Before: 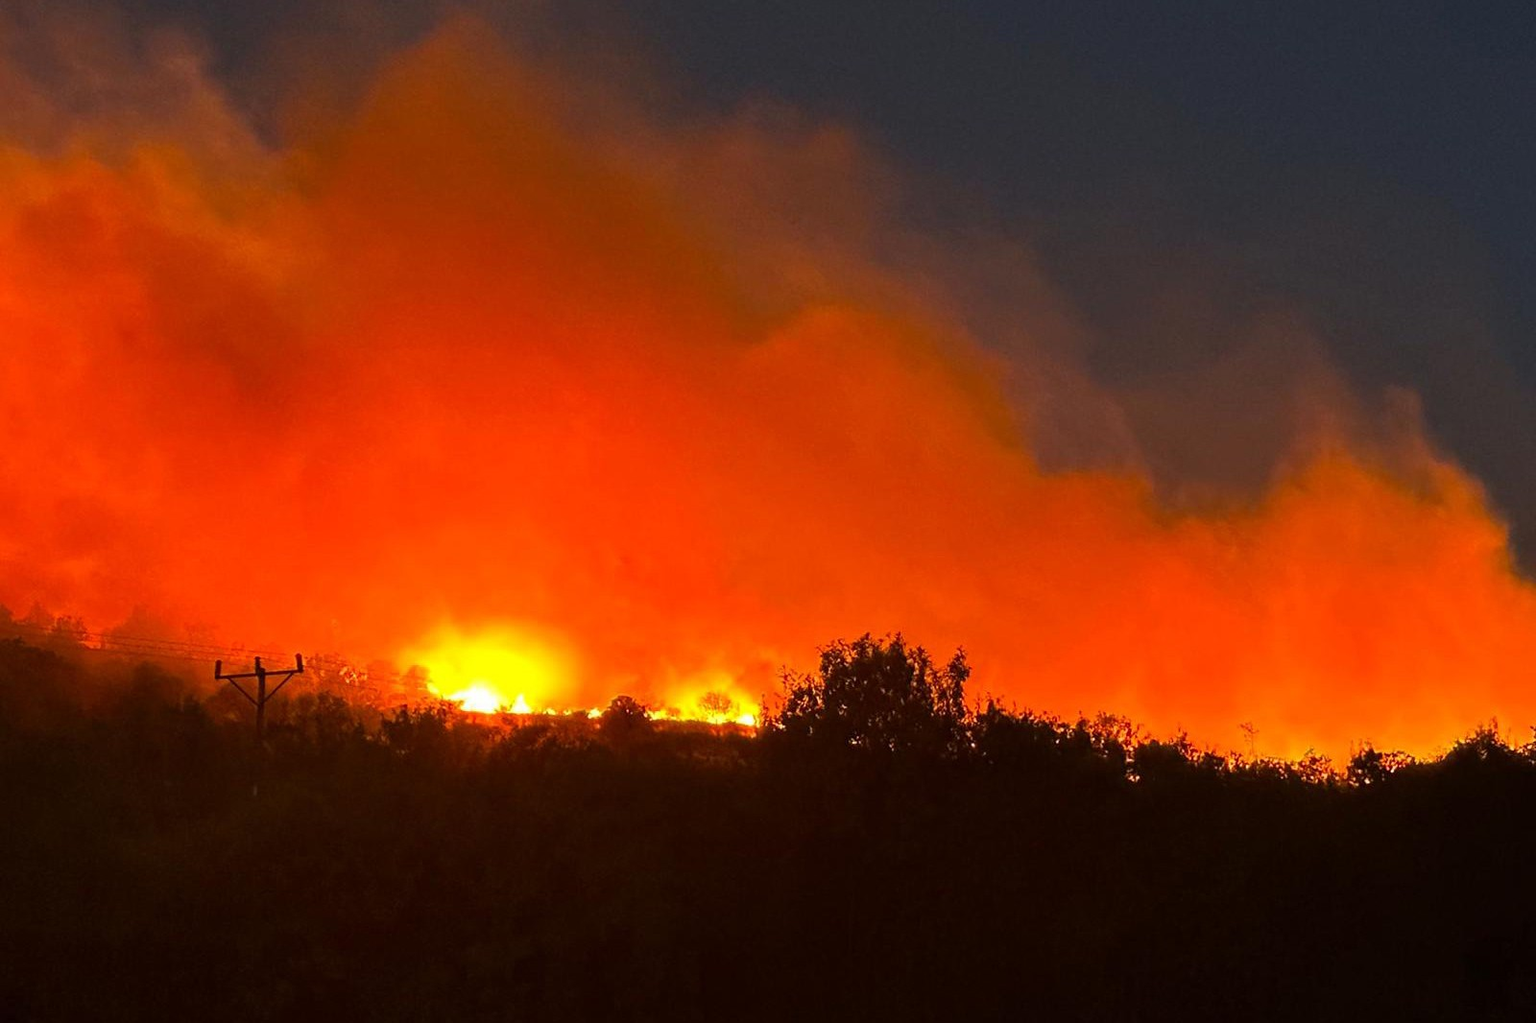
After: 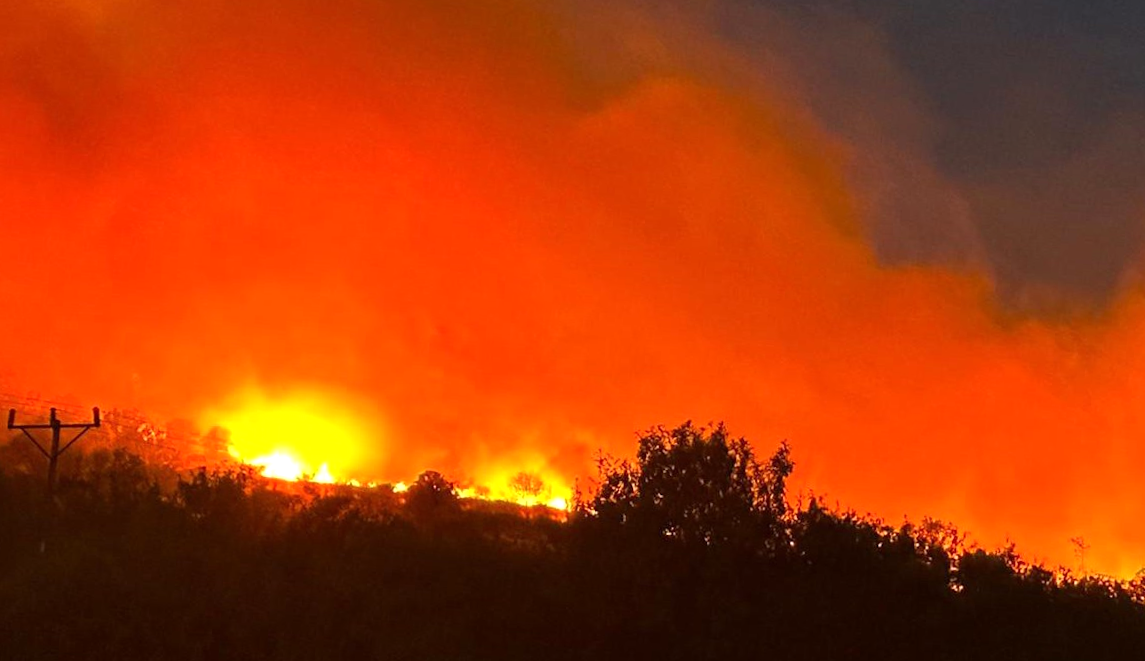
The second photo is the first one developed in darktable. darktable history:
crop and rotate: angle -3.37°, left 9.79%, top 20.73%, right 12.42%, bottom 11.82%
exposure: exposure 0.217 EV, compensate highlight preservation false
